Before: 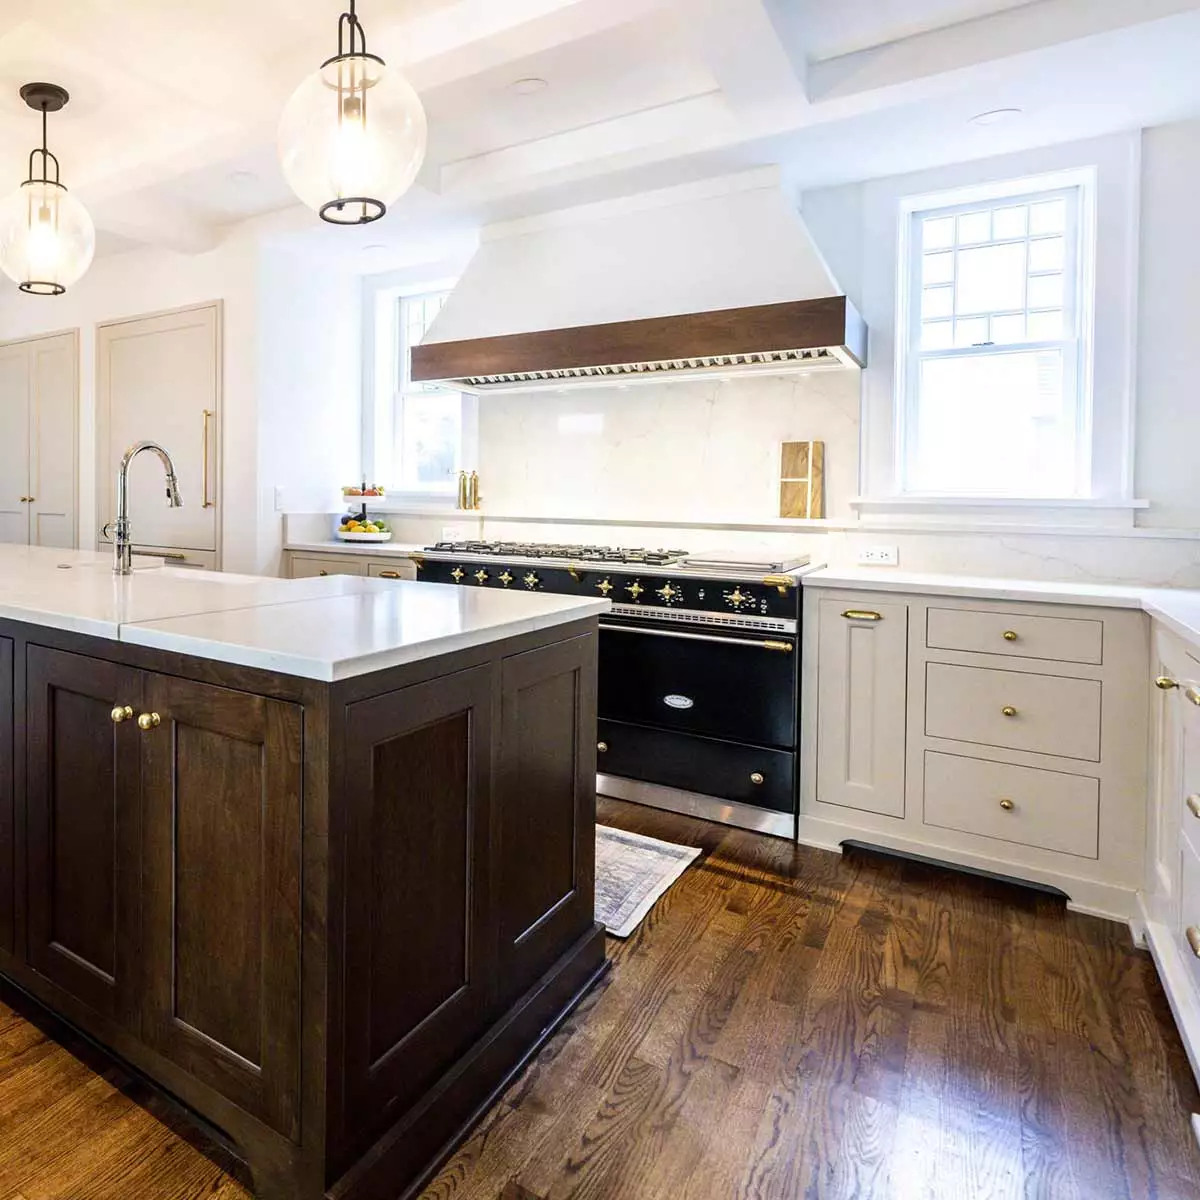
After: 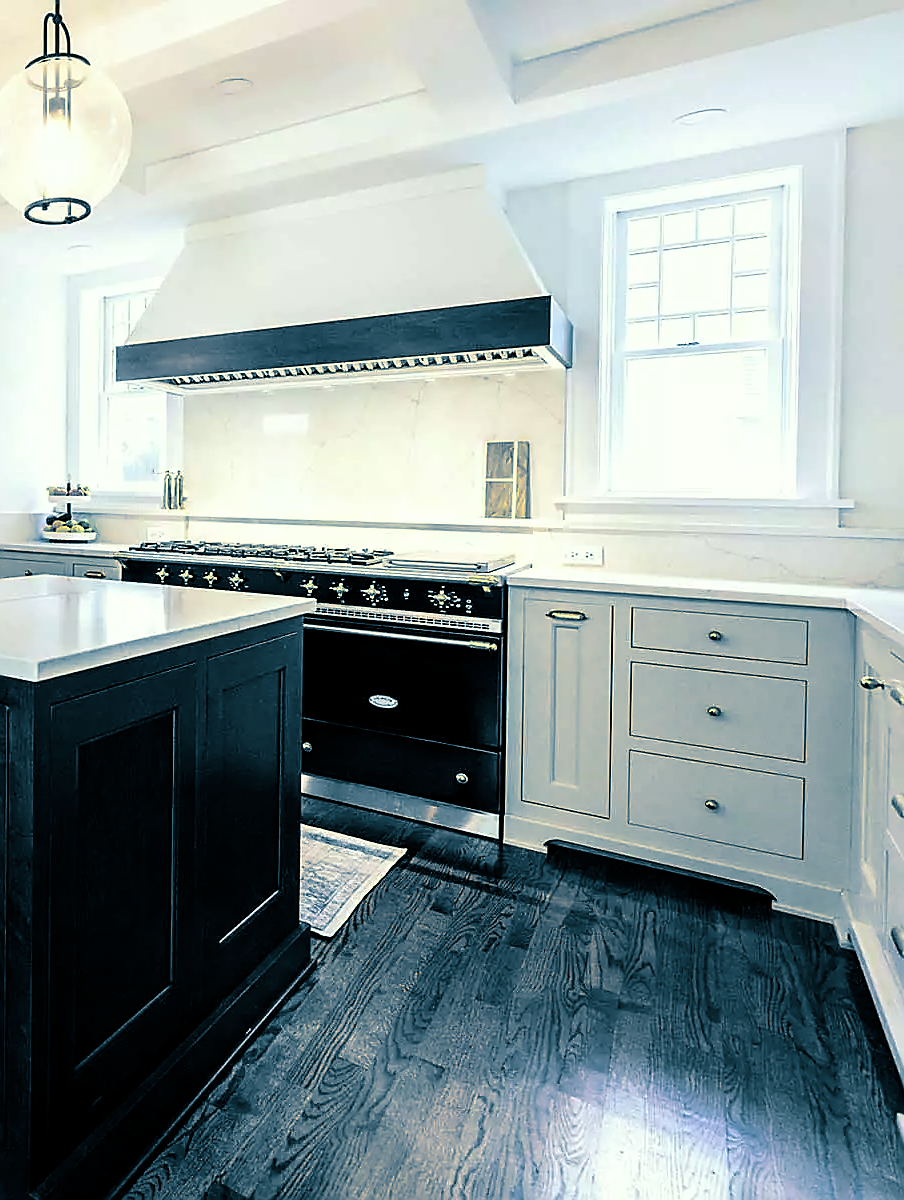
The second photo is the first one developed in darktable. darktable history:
color correction: highlights a* -4.73, highlights b* 5.06, saturation 0.97
levels: levels [0.026, 0.507, 0.987]
sharpen: radius 1.4, amount 1.25, threshold 0.7
fill light: exposure -2 EV, width 8.6
crop and rotate: left 24.6%
split-toning: shadows › hue 212.4°, balance -70
